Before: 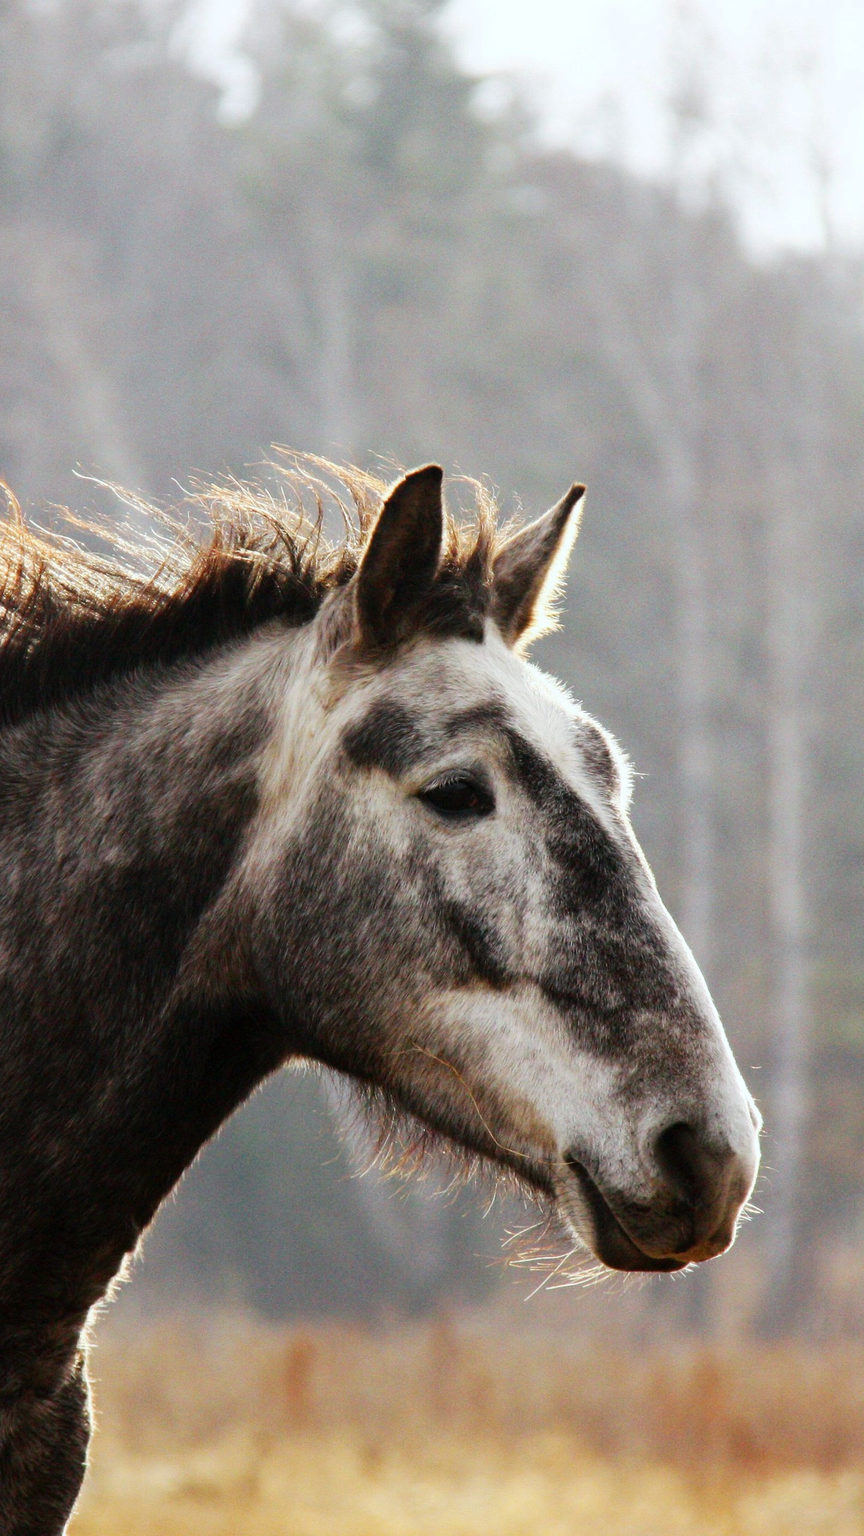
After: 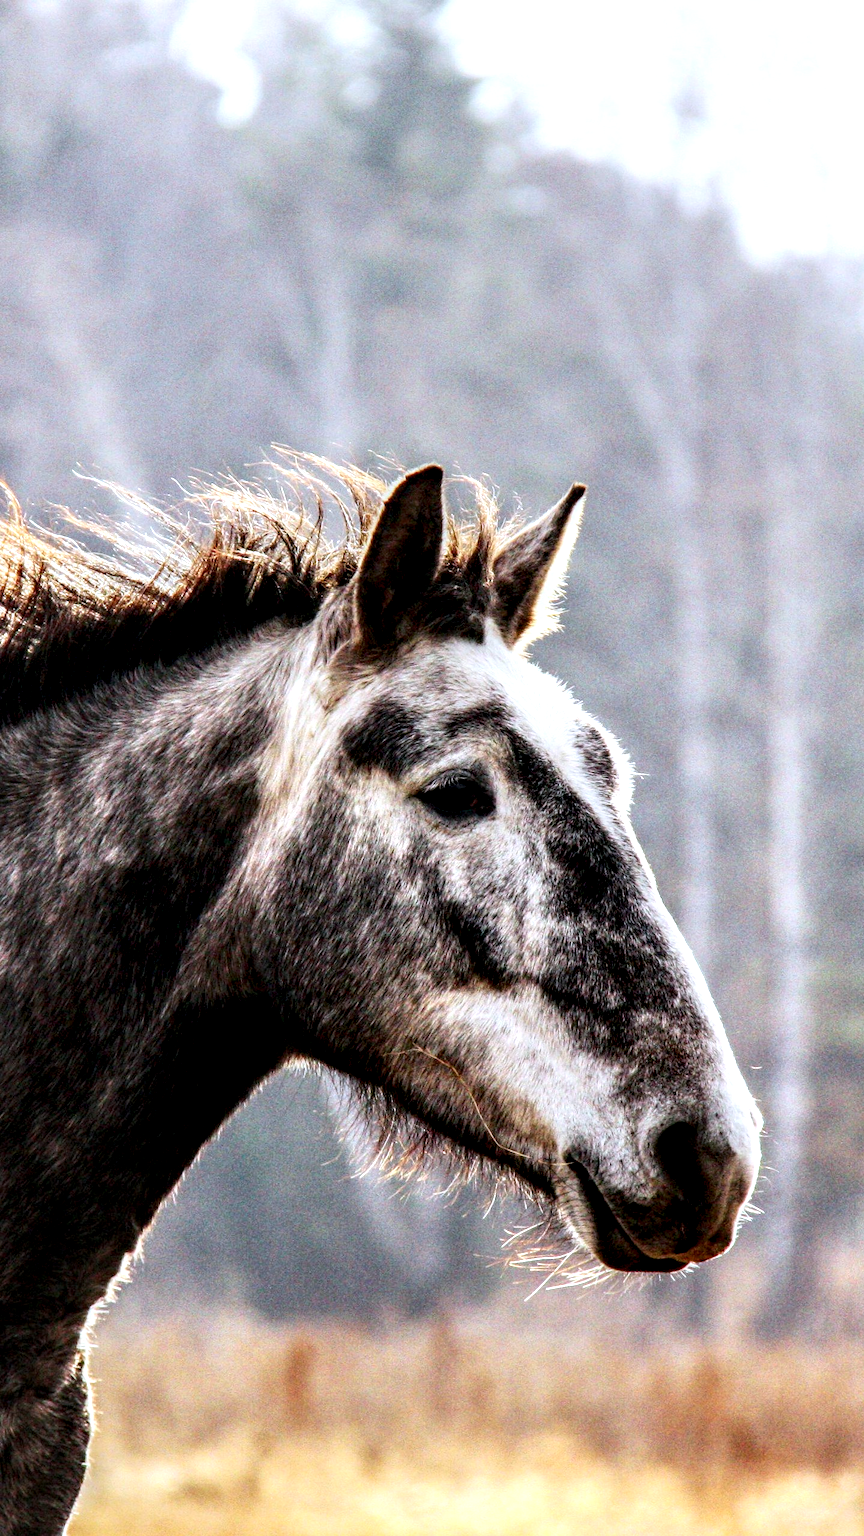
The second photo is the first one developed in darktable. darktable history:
color calibration: illuminant as shot in camera, x 0.358, y 0.373, temperature 4628.91 K
local contrast: highlights 22%, detail 198%
contrast brightness saturation: contrast 0.204, brightness 0.164, saturation 0.222
